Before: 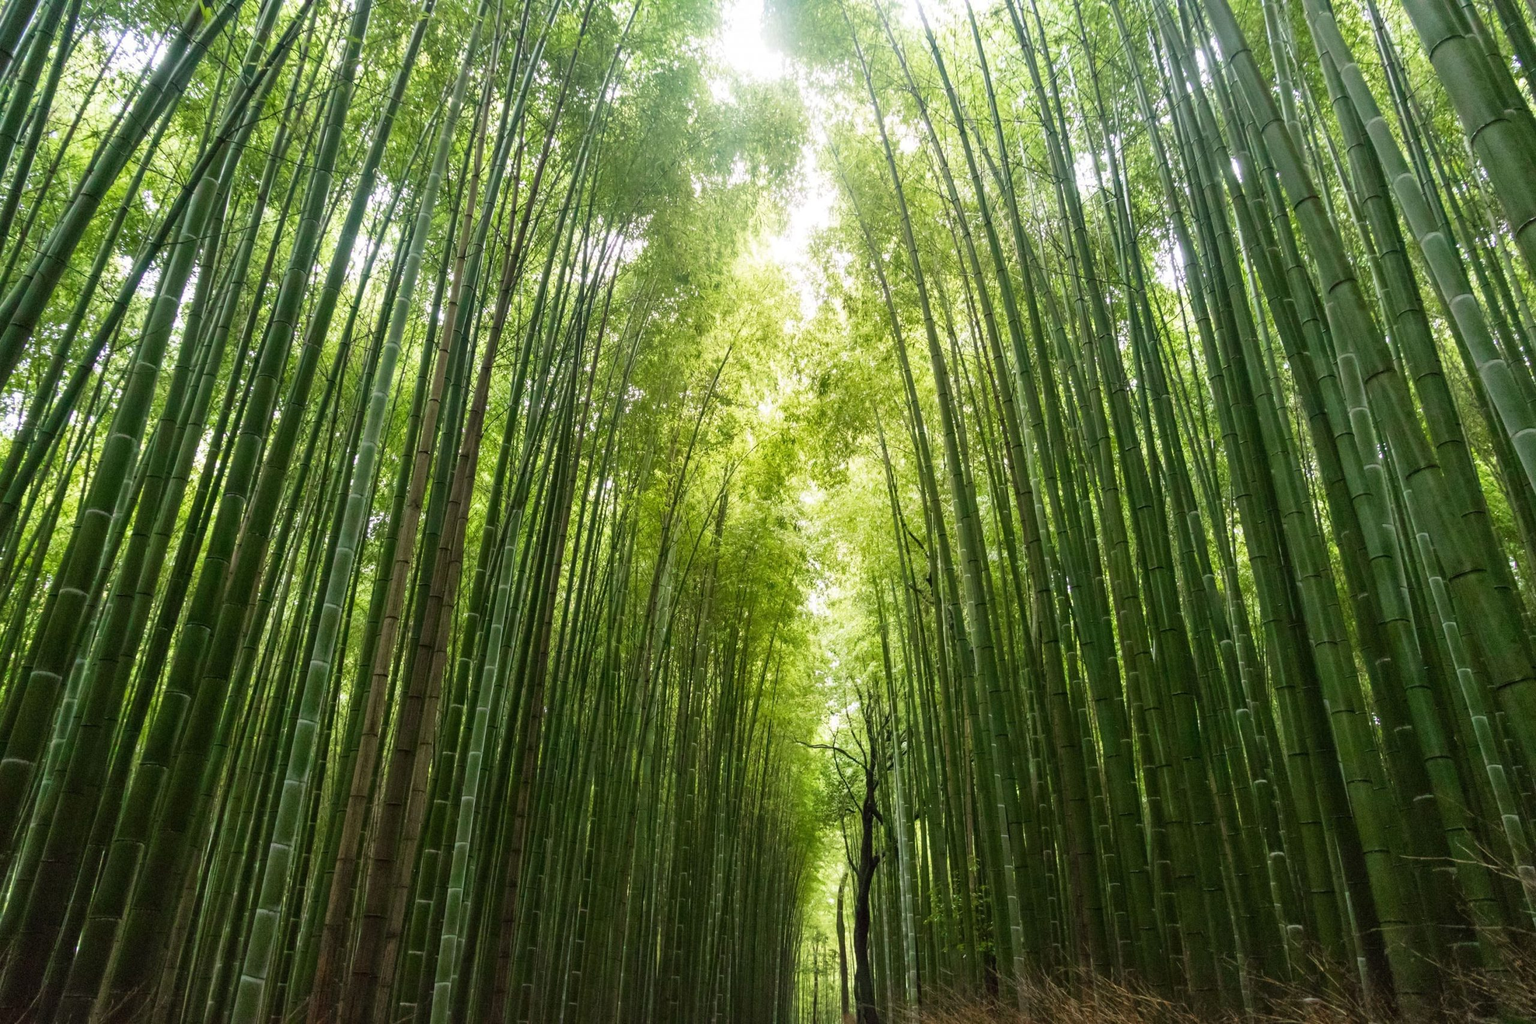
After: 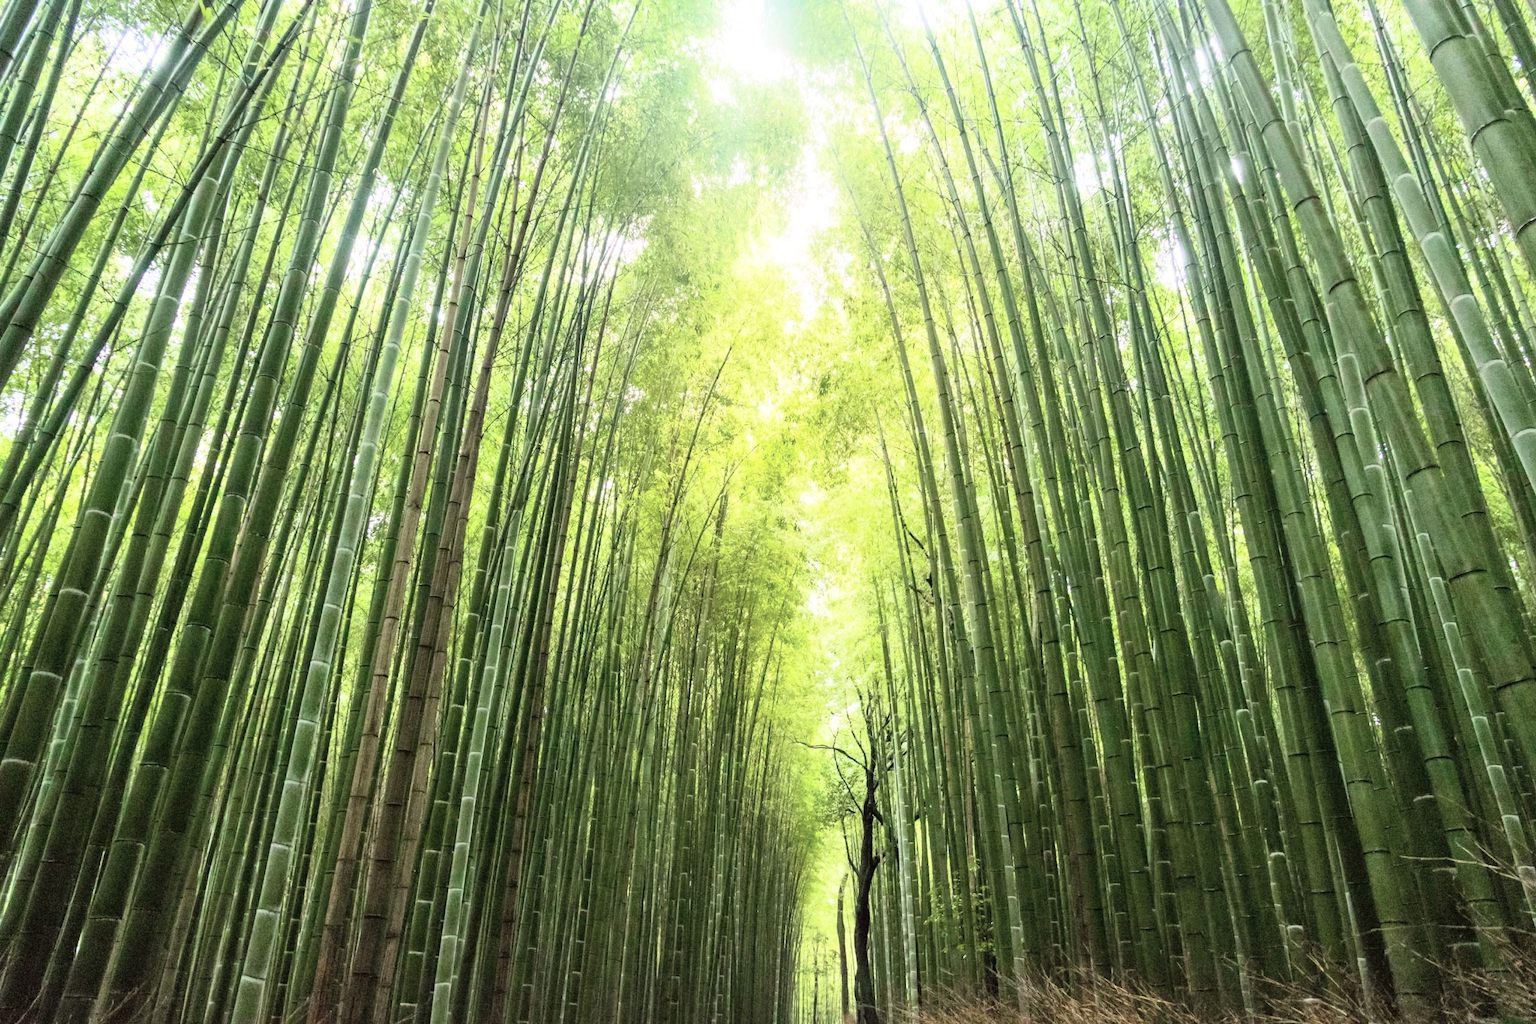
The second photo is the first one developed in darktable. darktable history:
tone curve: curves: ch0 [(0, 0) (0.003, 0.003) (0.011, 0.012) (0.025, 0.028) (0.044, 0.049) (0.069, 0.091) (0.1, 0.144) (0.136, 0.21) (0.177, 0.277) (0.224, 0.352) (0.277, 0.433) (0.335, 0.523) (0.399, 0.613) (0.468, 0.702) (0.543, 0.79) (0.623, 0.867) (0.709, 0.916) (0.801, 0.946) (0.898, 0.972) (1, 1)], color space Lab, independent channels, preserve colors none
